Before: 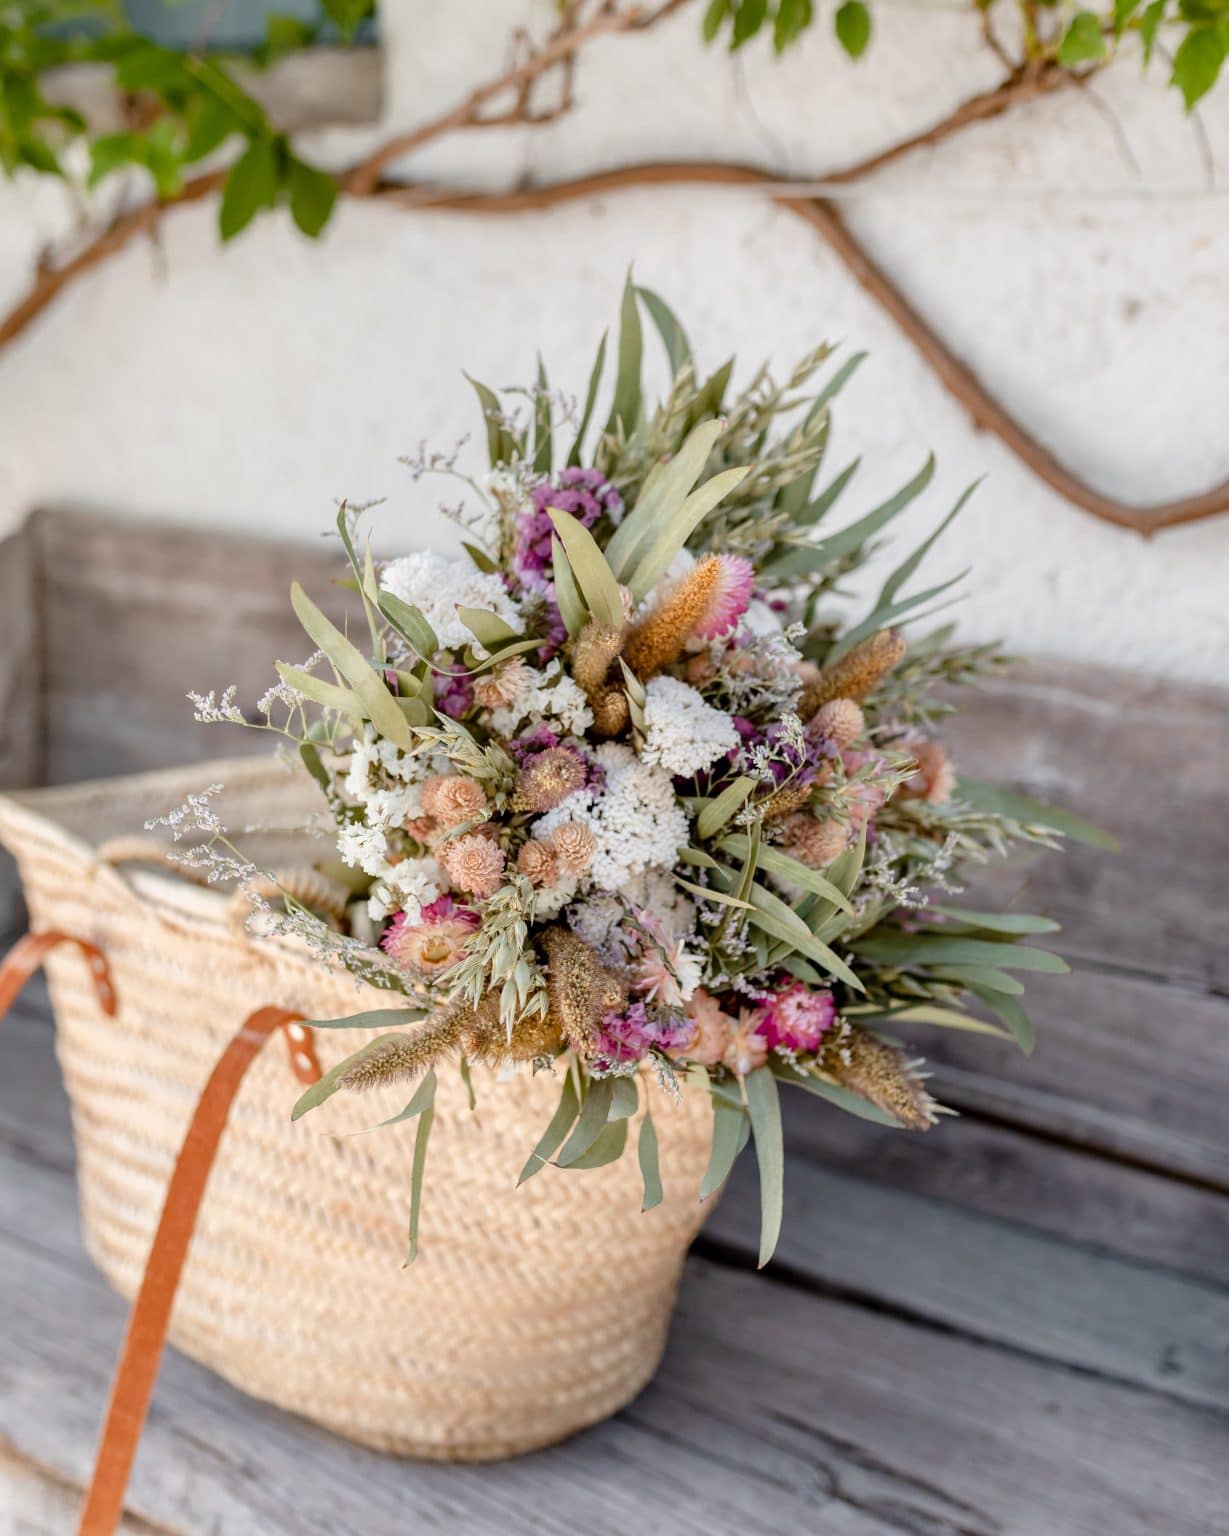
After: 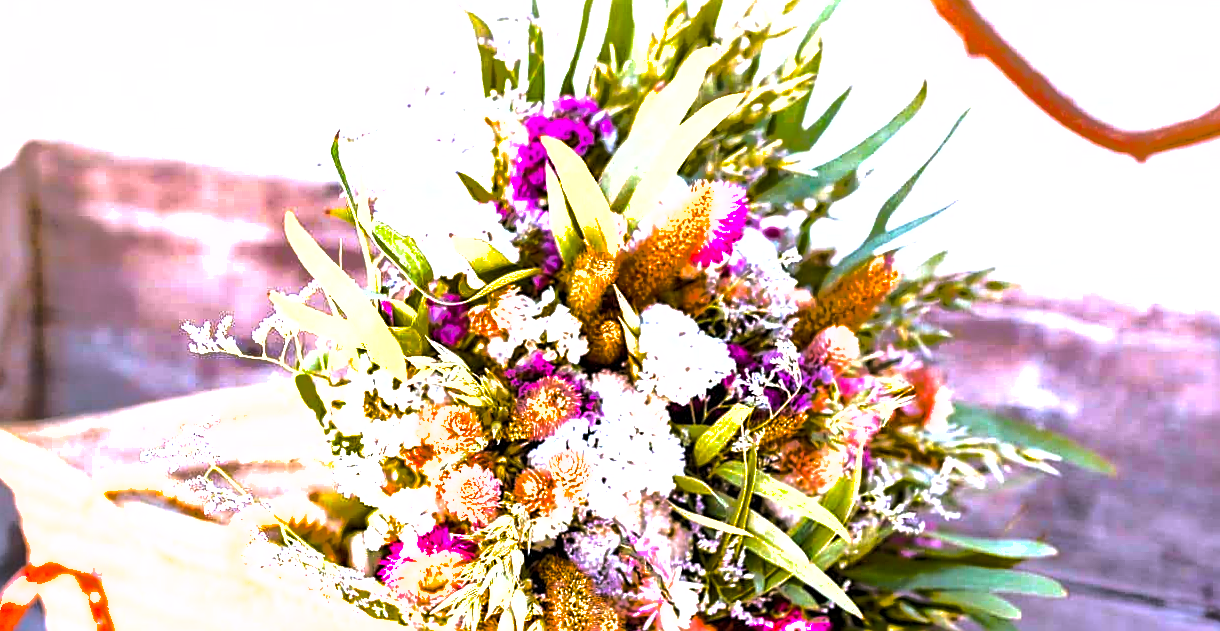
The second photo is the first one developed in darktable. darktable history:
color balance rgb: linear chroma grading › global chroma 40.15%, perceptual saturation grading › global saturation 60.58%, perceptual saturation grading › highlights 20.44%, perceptual saturation grading › shadows -50.36%, perceptual brilliance grading › highlights 2.19%, perceptual brilliance grading › mid-tones -50.36%, perceptual brilliance grading › shadows -50.36%
exposure: black level correction 0, exposure 1.55 EV, compensate exposure bias true, compensate highlight preservation false
local contrast: highlights 100%, shadows 100%, detail 120%, midtone range 0.2
crop and rotate: top 23.84%, bottom 34.294%
rotate and perspective: rotation -0.45°, automatic cropping original format, crop left 0.008, crop right 0.992, crop top 0.012, crop bottom 0.988
sharpen: on, module defaults
shadows and highlights: shadows 40, highlights -60
white balance: red 1.004, blue 1.096
